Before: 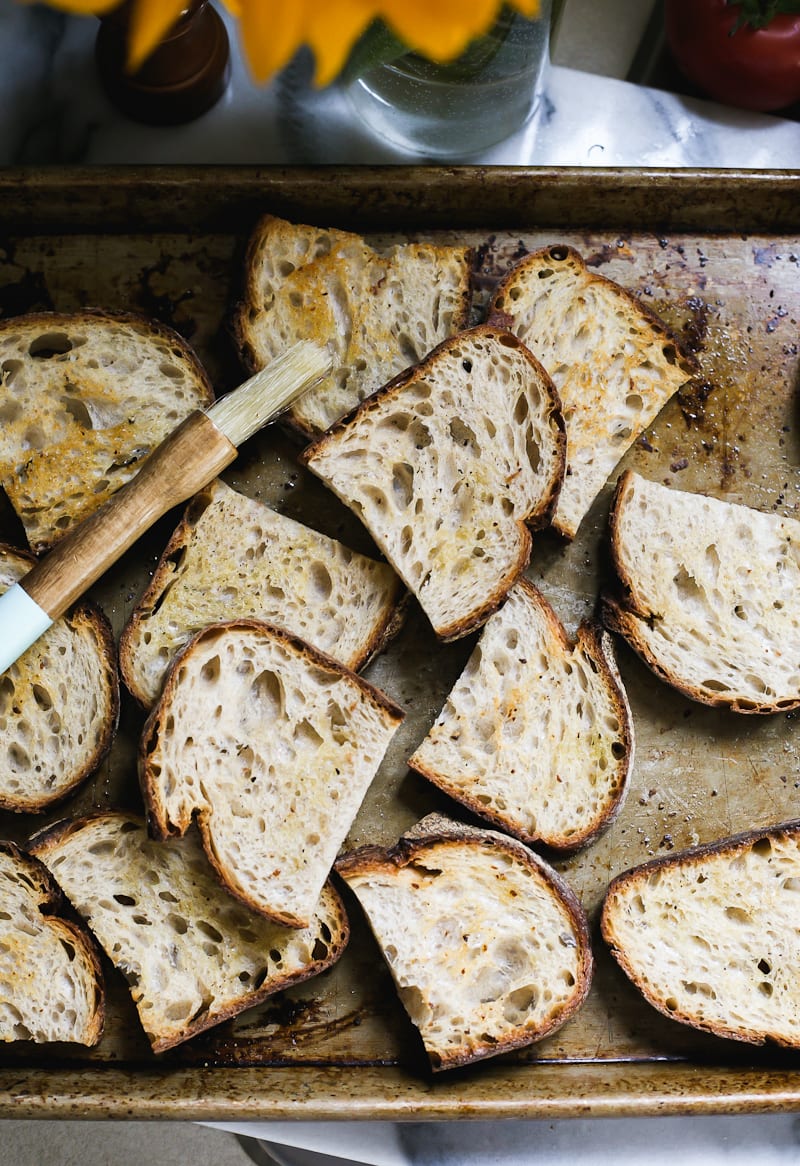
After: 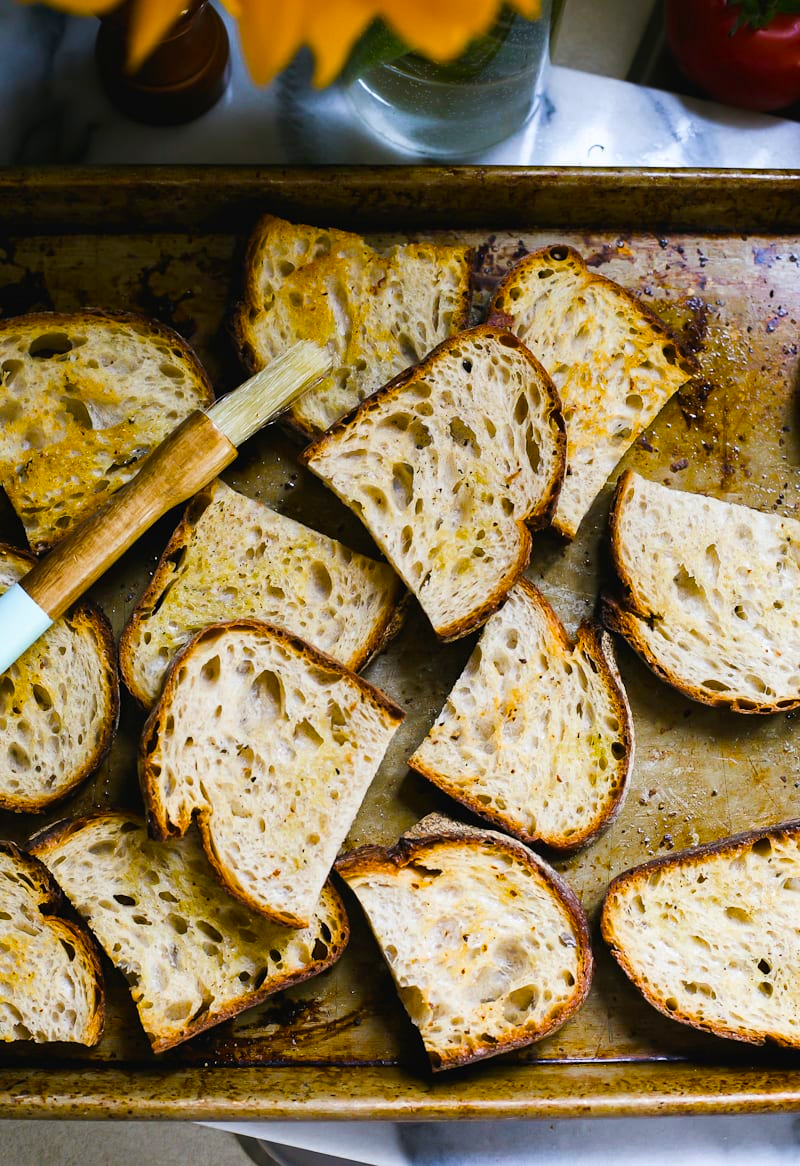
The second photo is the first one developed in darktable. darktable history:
color balance rgb: linear chroma grading › shadows 9.924%, linear chroma grading › highlights 11.015%, linear chroma grading › global chroma 14.698%, linear chroma grading › mid-tones 14.602%, perceptual saturation grading › global saturation 24.966%
